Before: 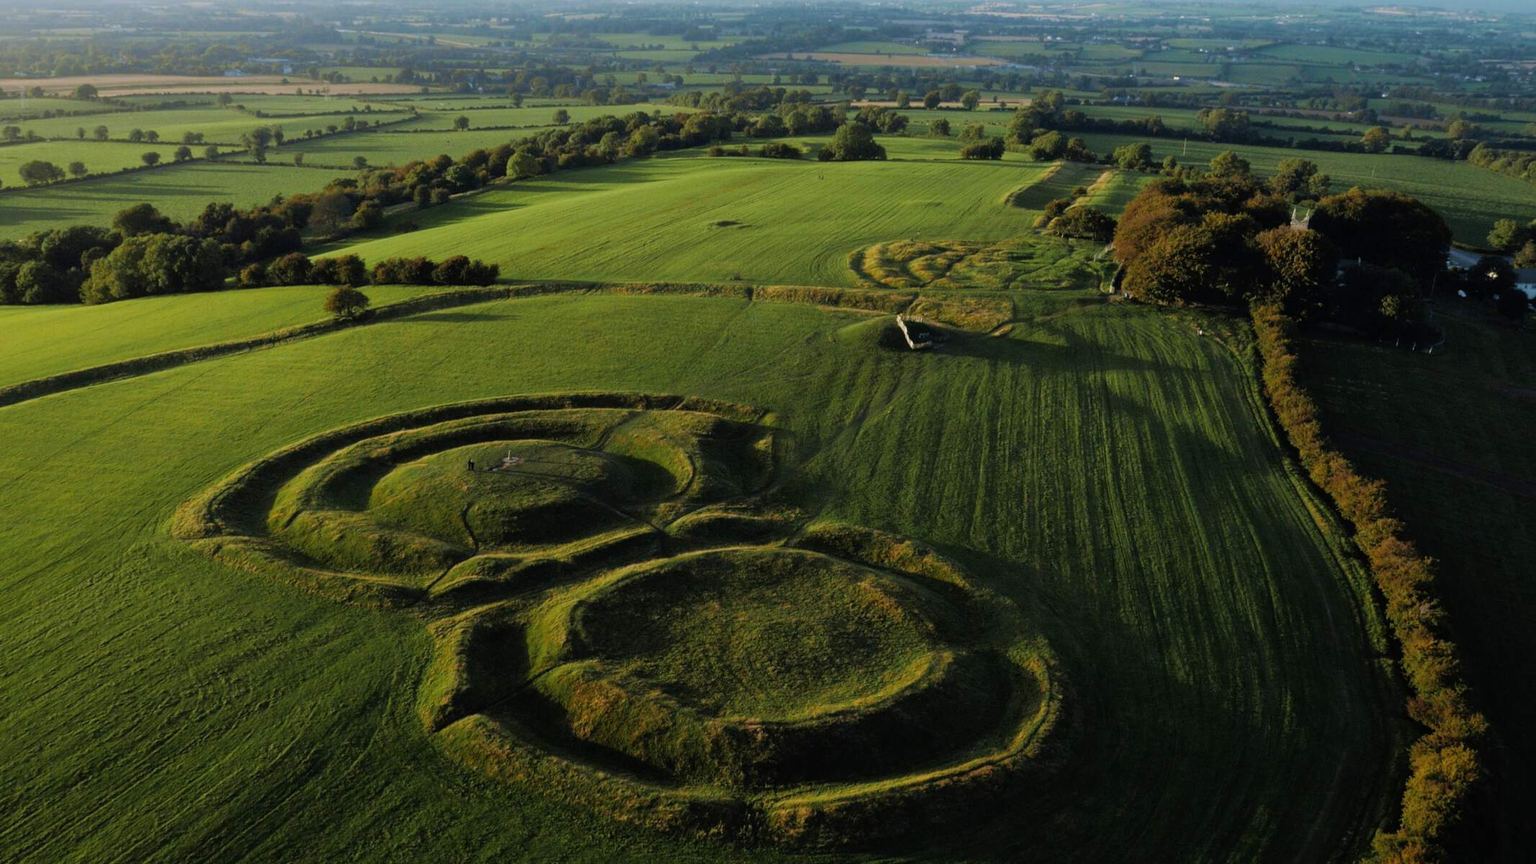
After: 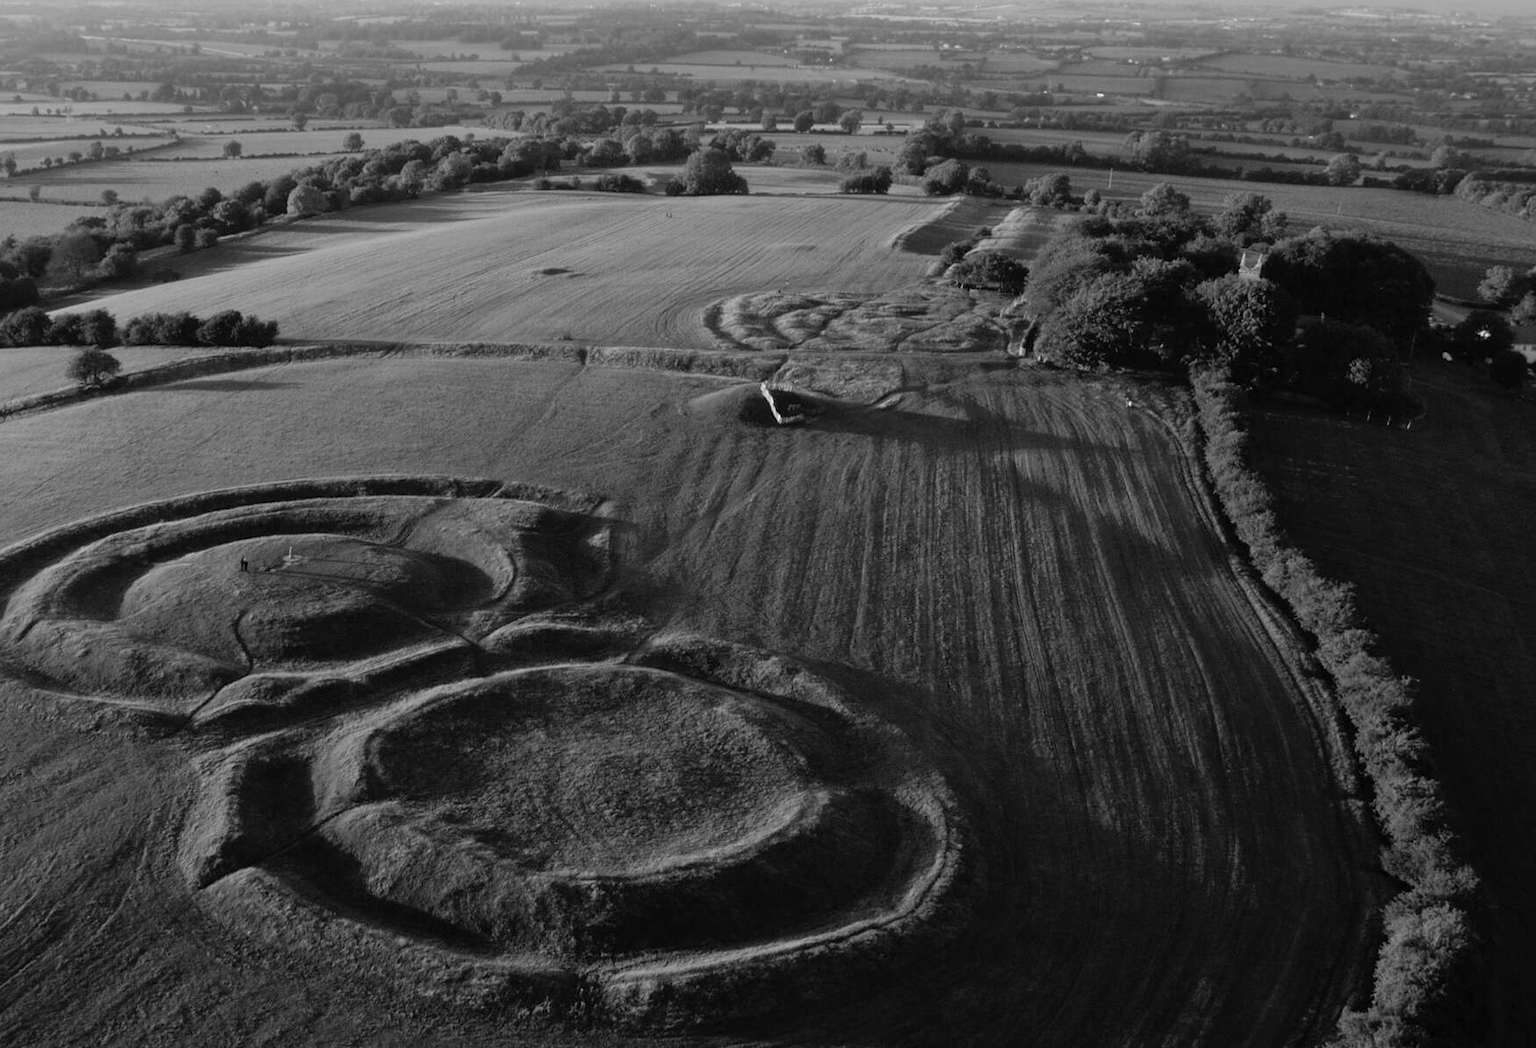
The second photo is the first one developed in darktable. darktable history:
monochrome: a 1.94, b -0.638
contrast brightness saturation: contrast 0.07, brightness 0.08, saturation 0.18
crop: left 17.582%, bottom 0.031%
